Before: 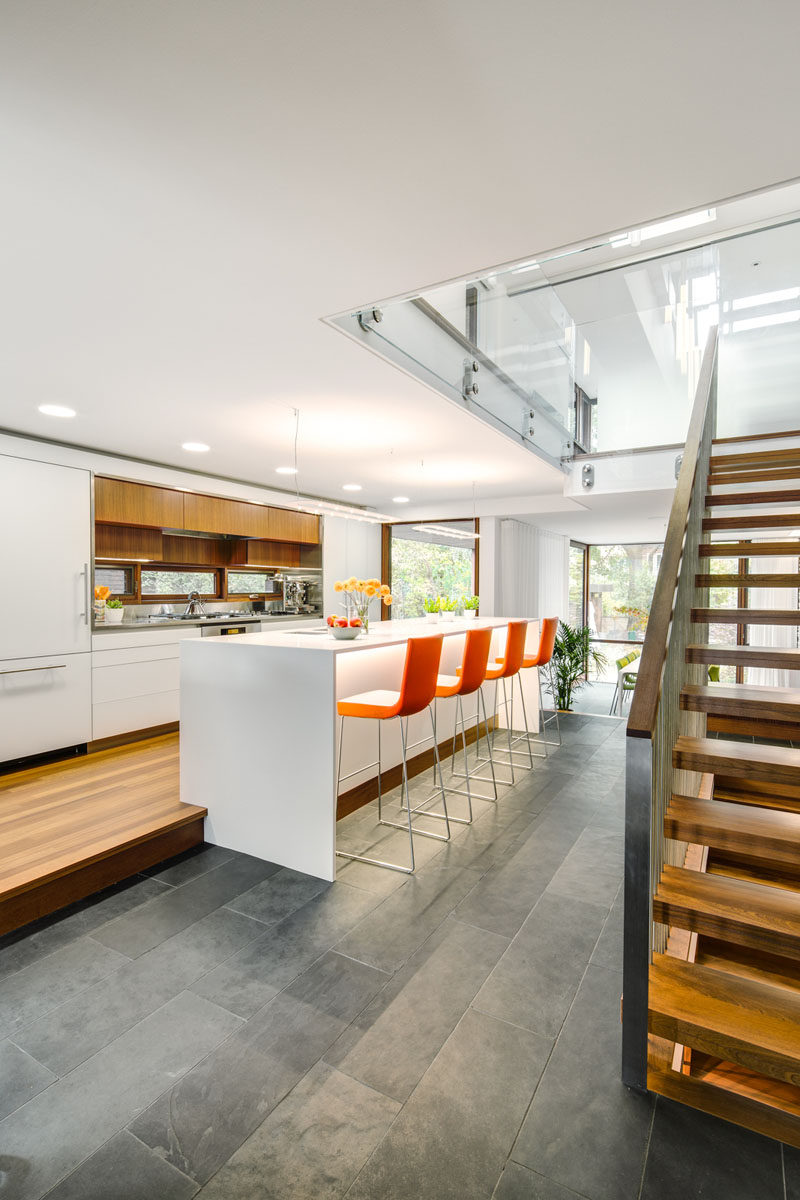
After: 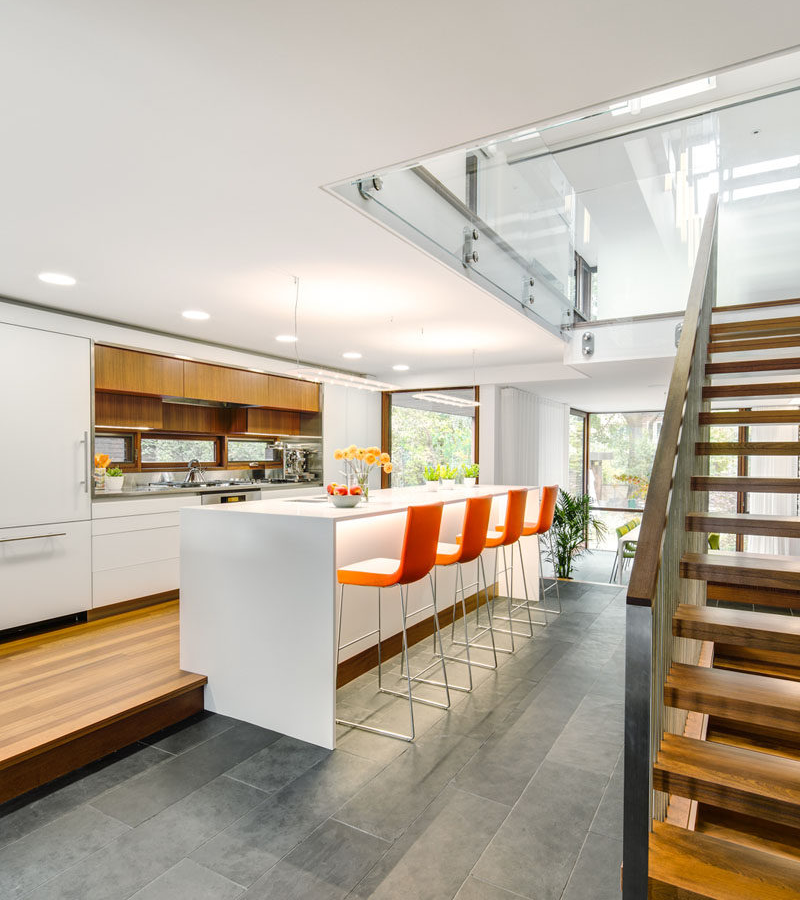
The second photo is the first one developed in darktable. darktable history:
crop: top 11.047%, bottom 13.901%
